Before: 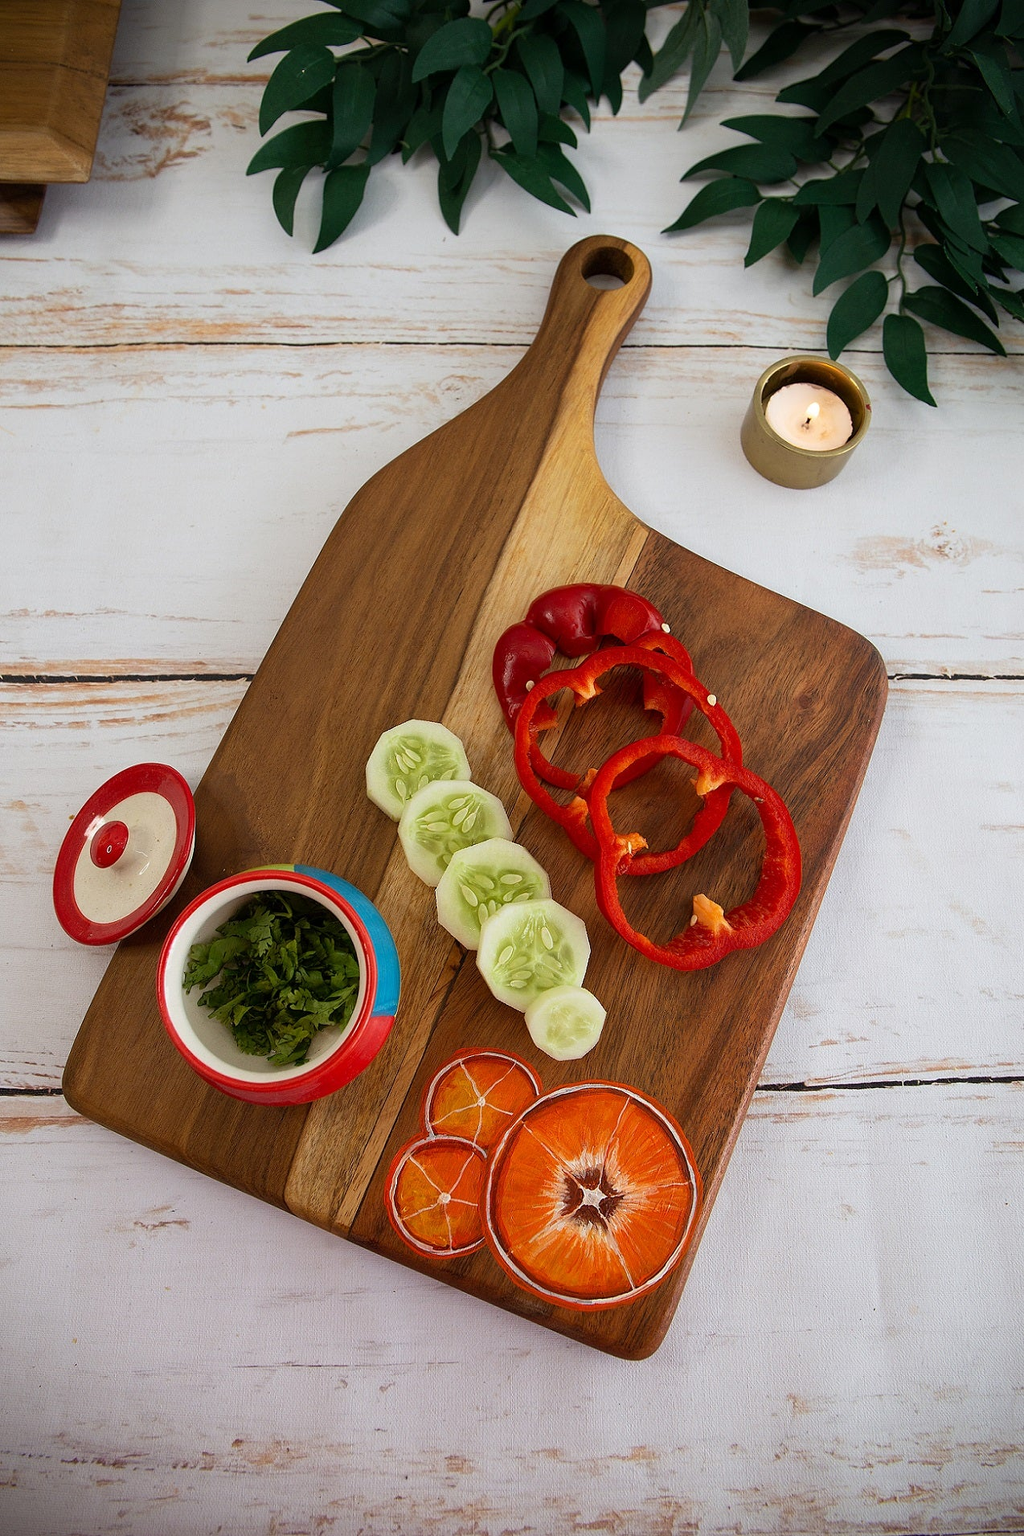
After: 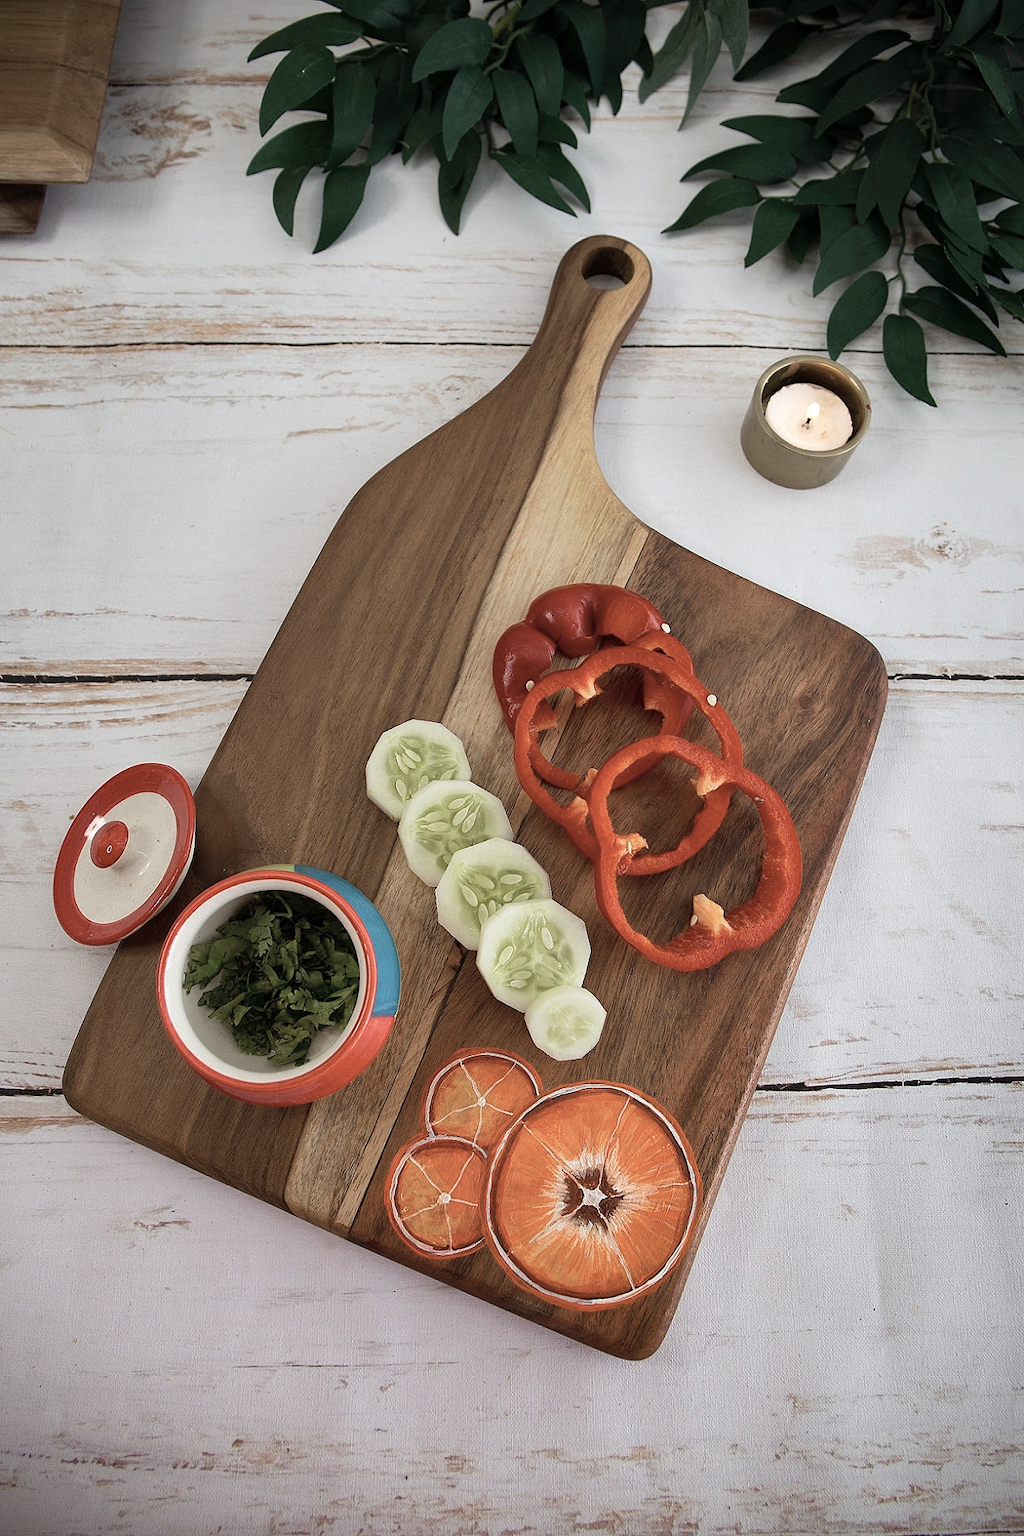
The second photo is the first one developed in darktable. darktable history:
color zones: curves: ch0 [(0, 0.559) (0.153, 0.551) (0.229, 0.5) (0.429, 0.5) (0.571, 0.5) (0.714, 0.5) (0.857, 0.5) (1, 0.559)]; ch1 [(0, 0.417) (0.112, 0.336) (0.213, 0.26) (0.429, 0.34) (0.571, 0.35) (0.683, 0.331) (0.857, 0.344) (1, 0.417)]
shadows and highlights: radius 171.16, shadows 27, white point adjustment 3.13, highlights -67.95, soften with gaussian
